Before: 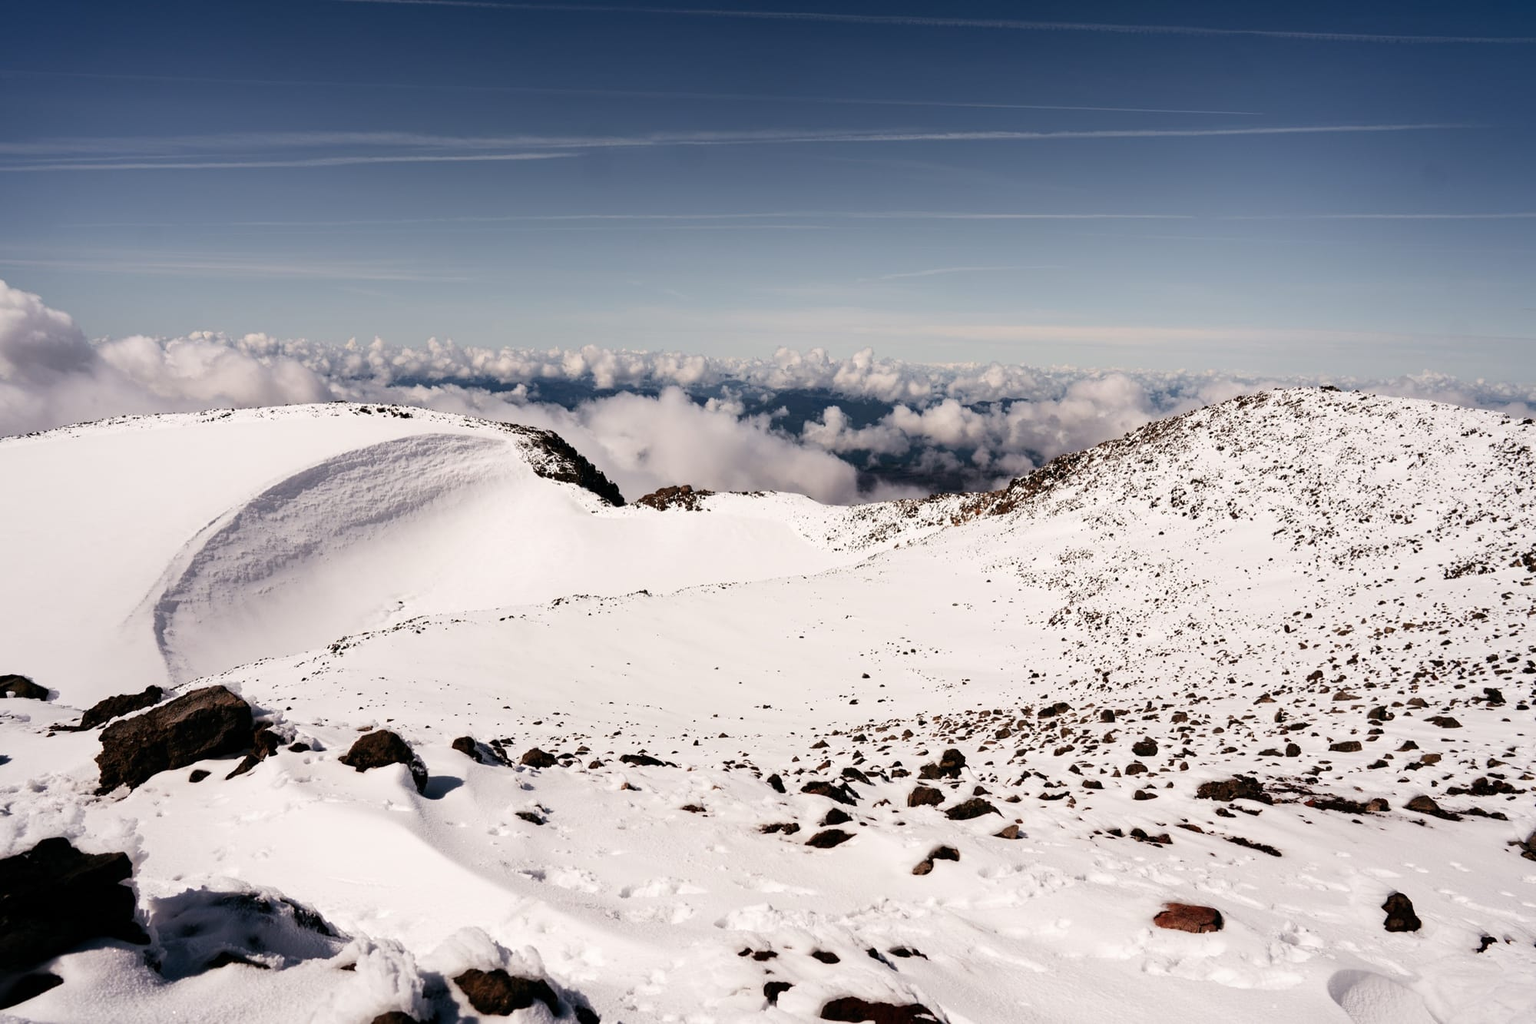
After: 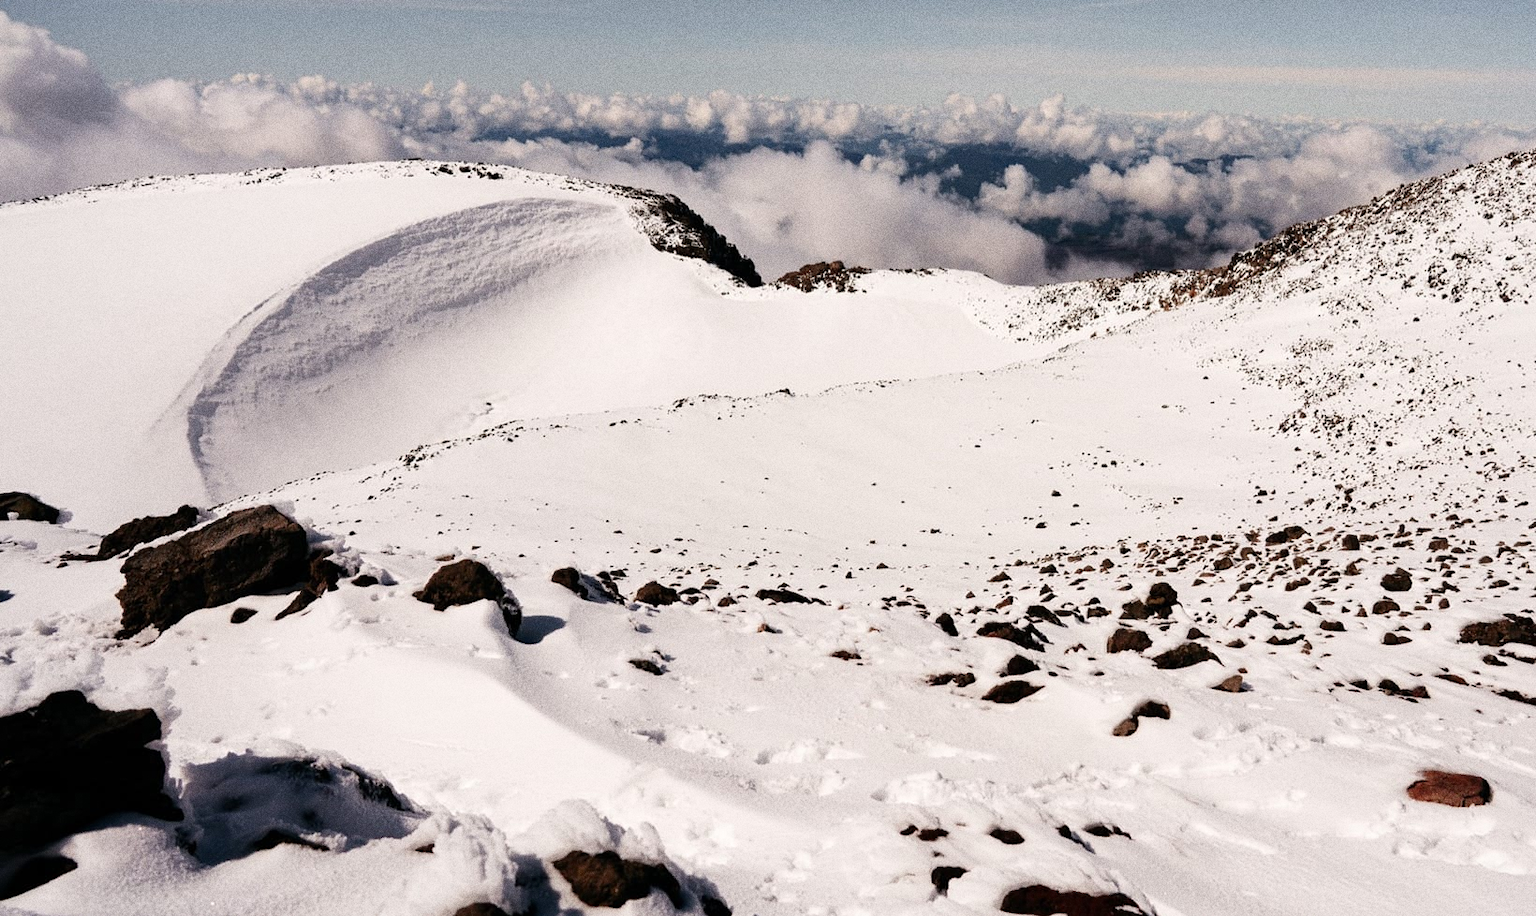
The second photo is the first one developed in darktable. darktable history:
crop: top 26.531%, right 17.959%
grain: coarseness 0.09 ISO, strength 40%
